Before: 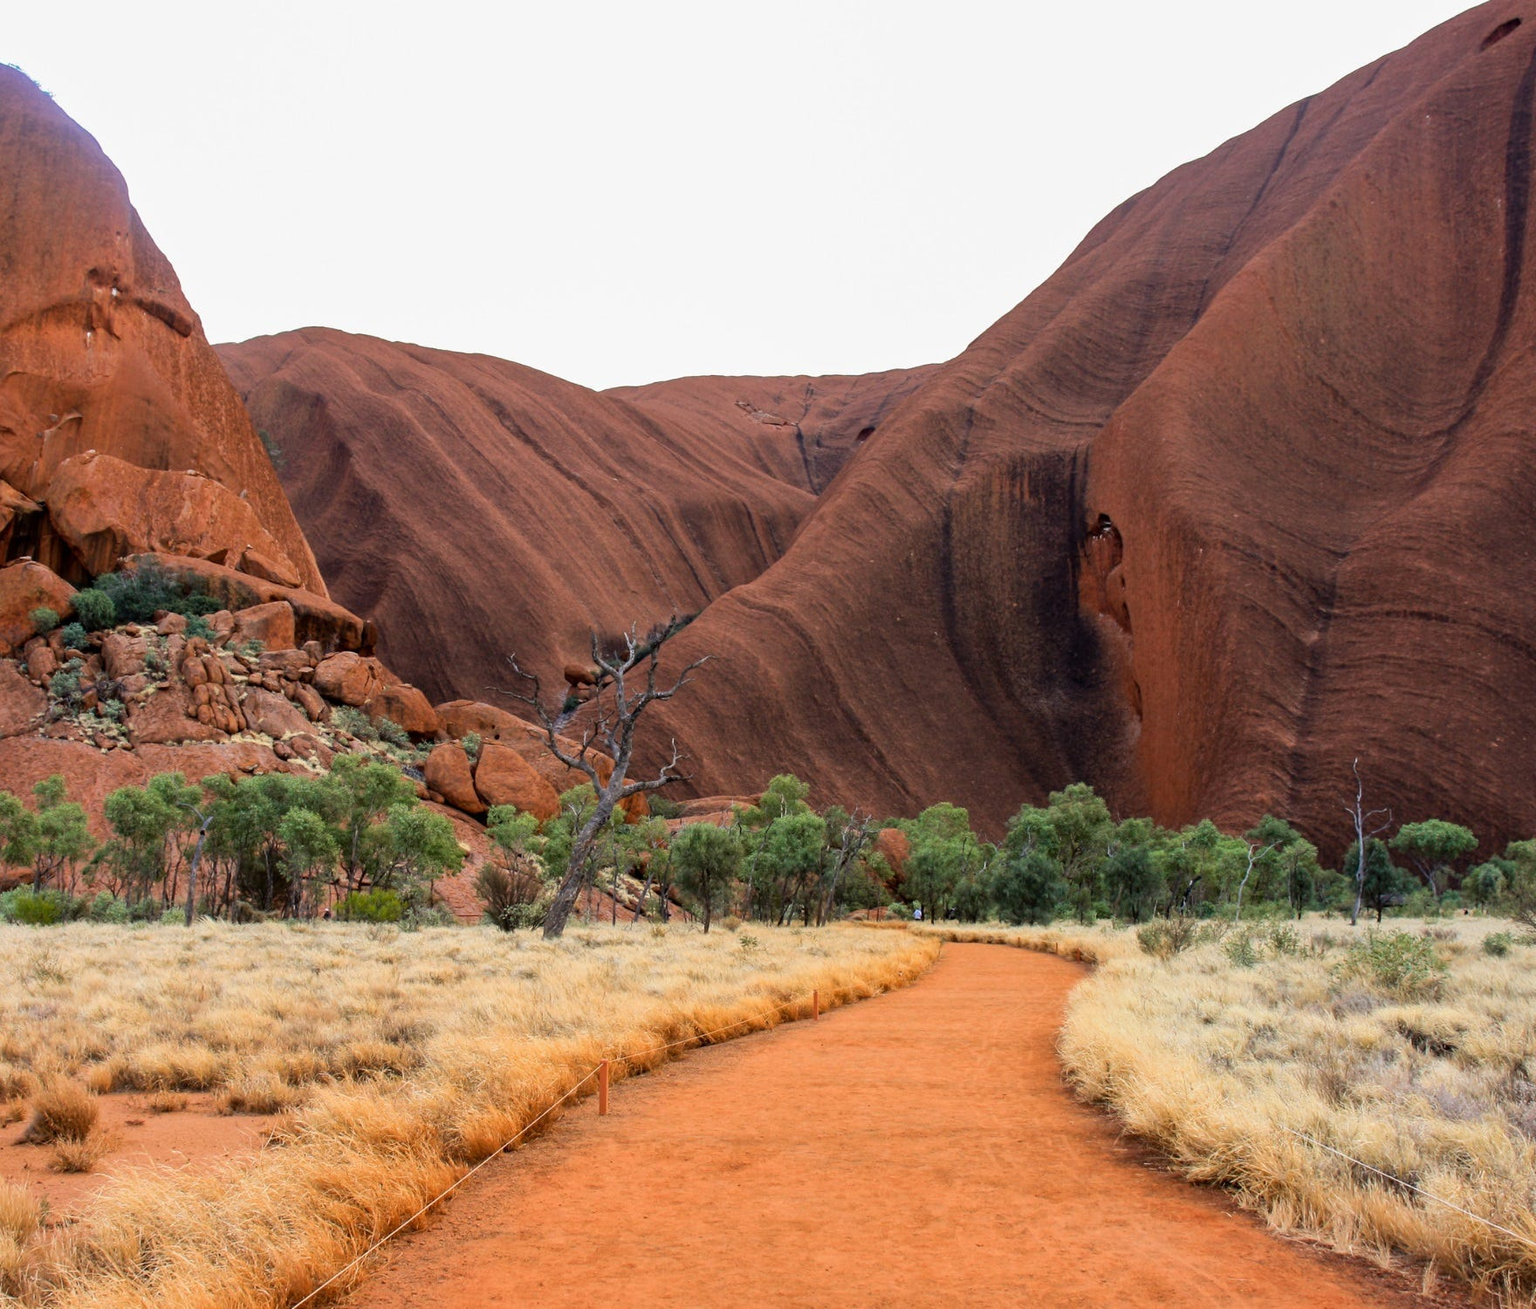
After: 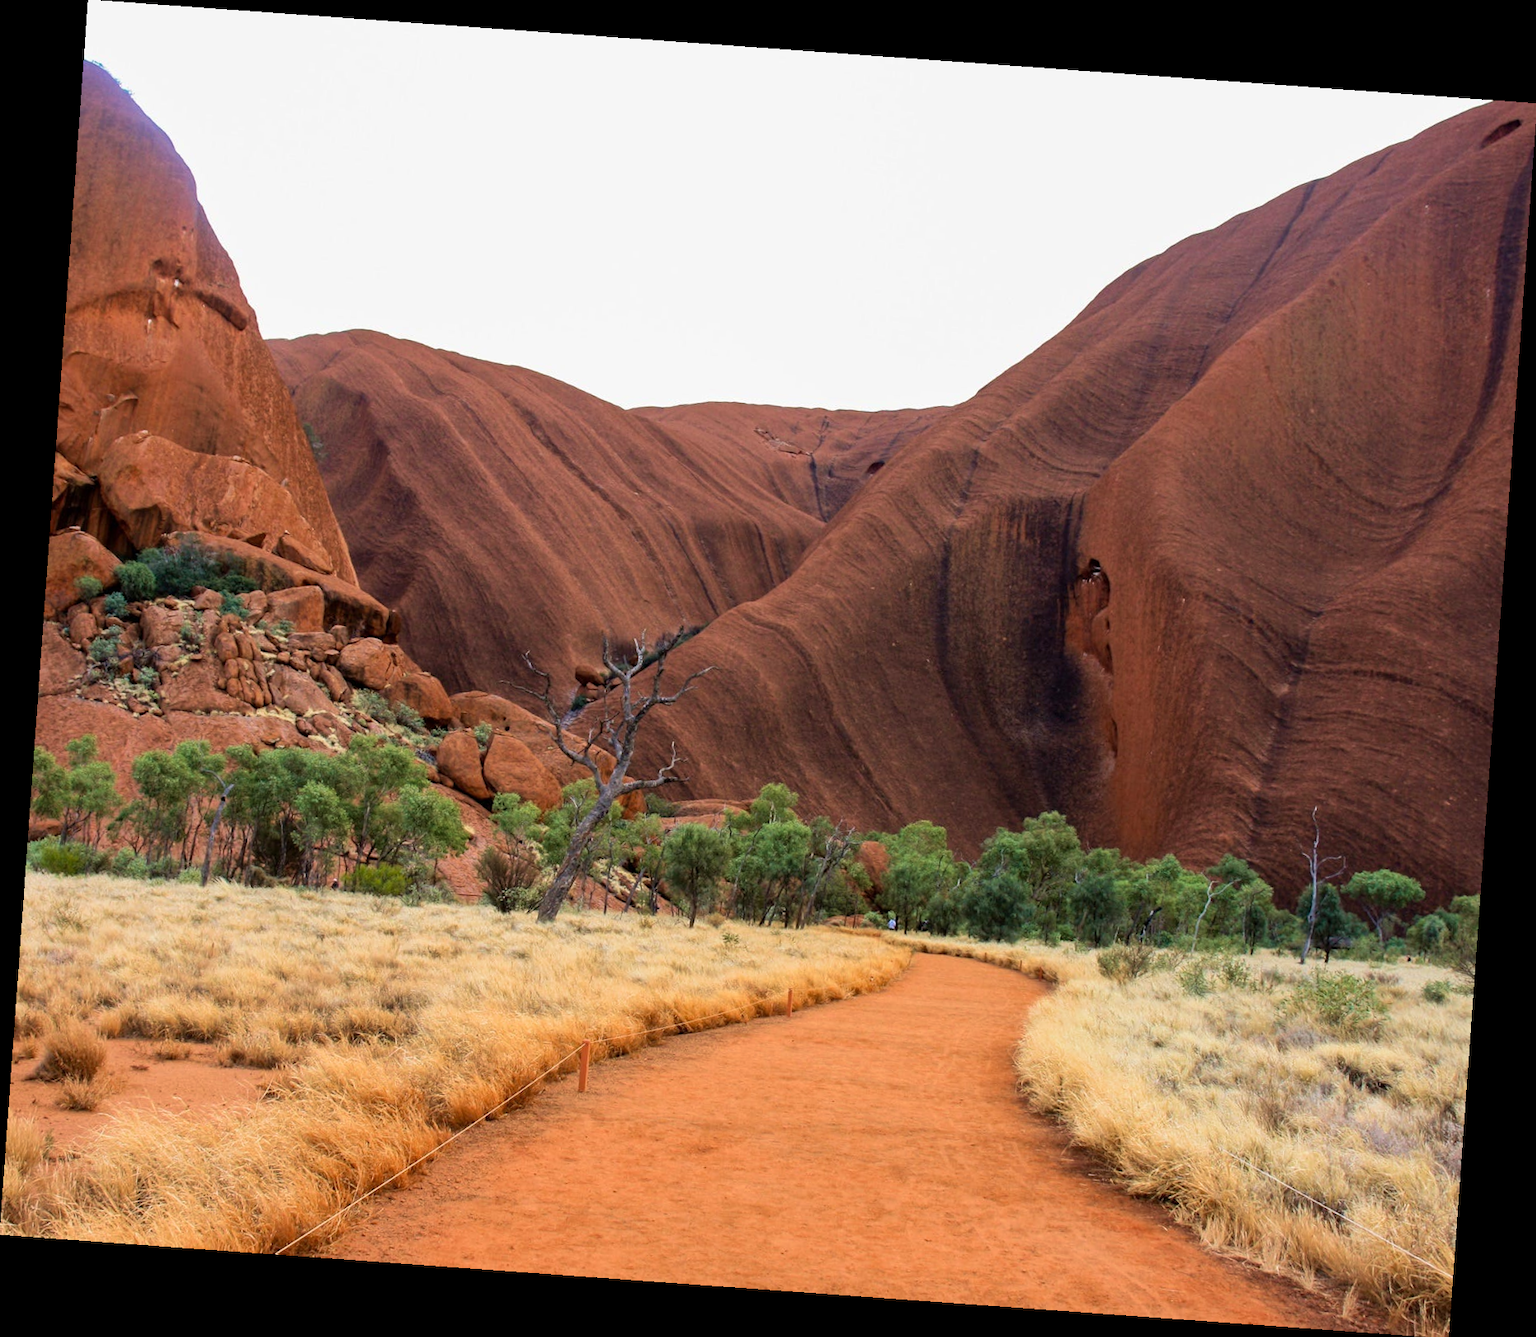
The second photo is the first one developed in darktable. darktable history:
rotate and perspective: rotation 4.1°, automatic cropping off
velvia: on, module defaults
